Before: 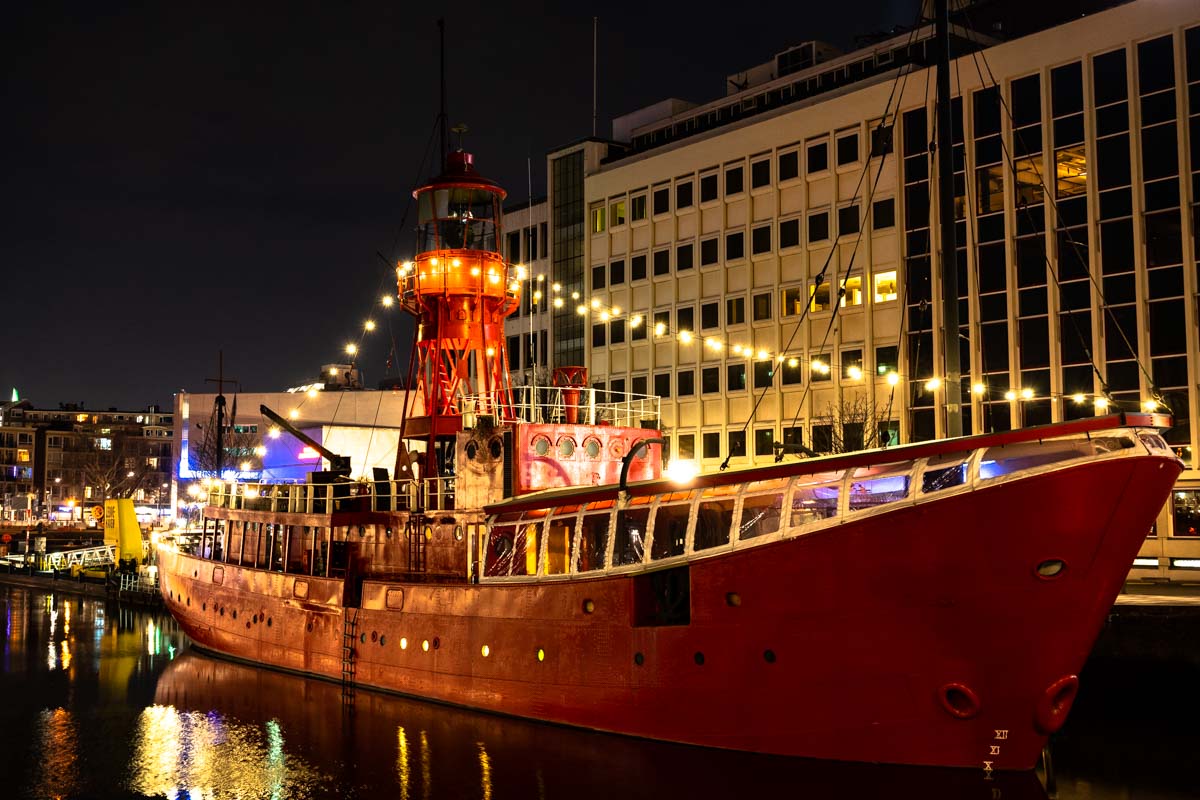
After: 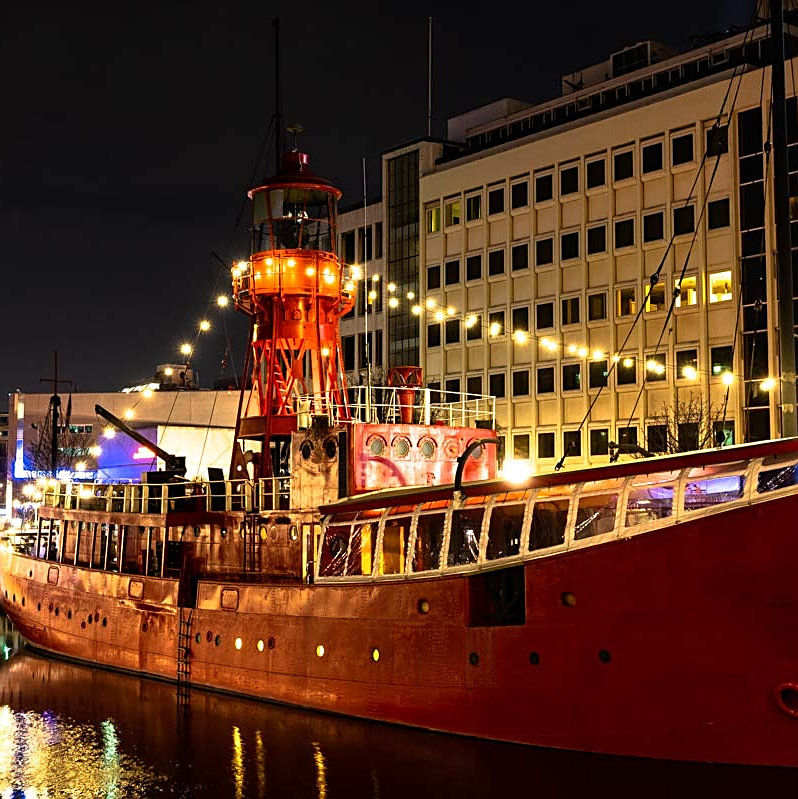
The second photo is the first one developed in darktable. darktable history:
sharpen: on, module defaults
crop and rotate: left 13.754%, right 19.698%
